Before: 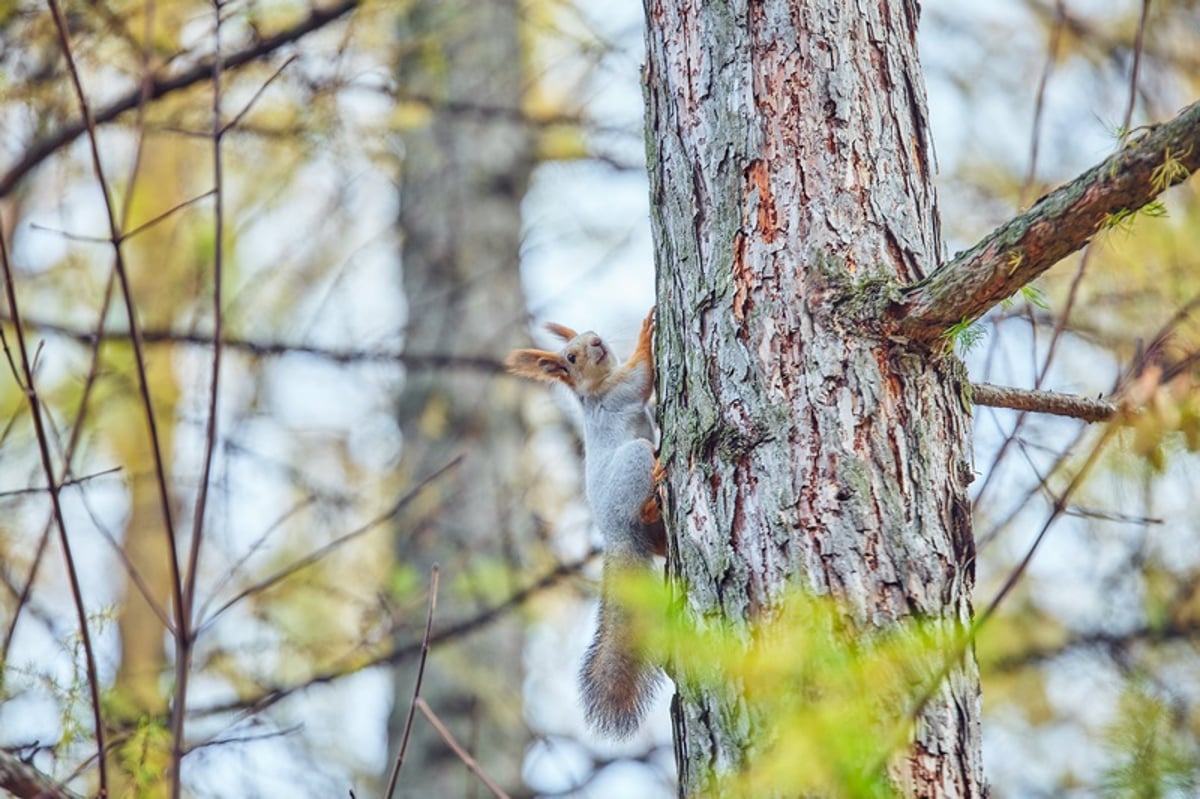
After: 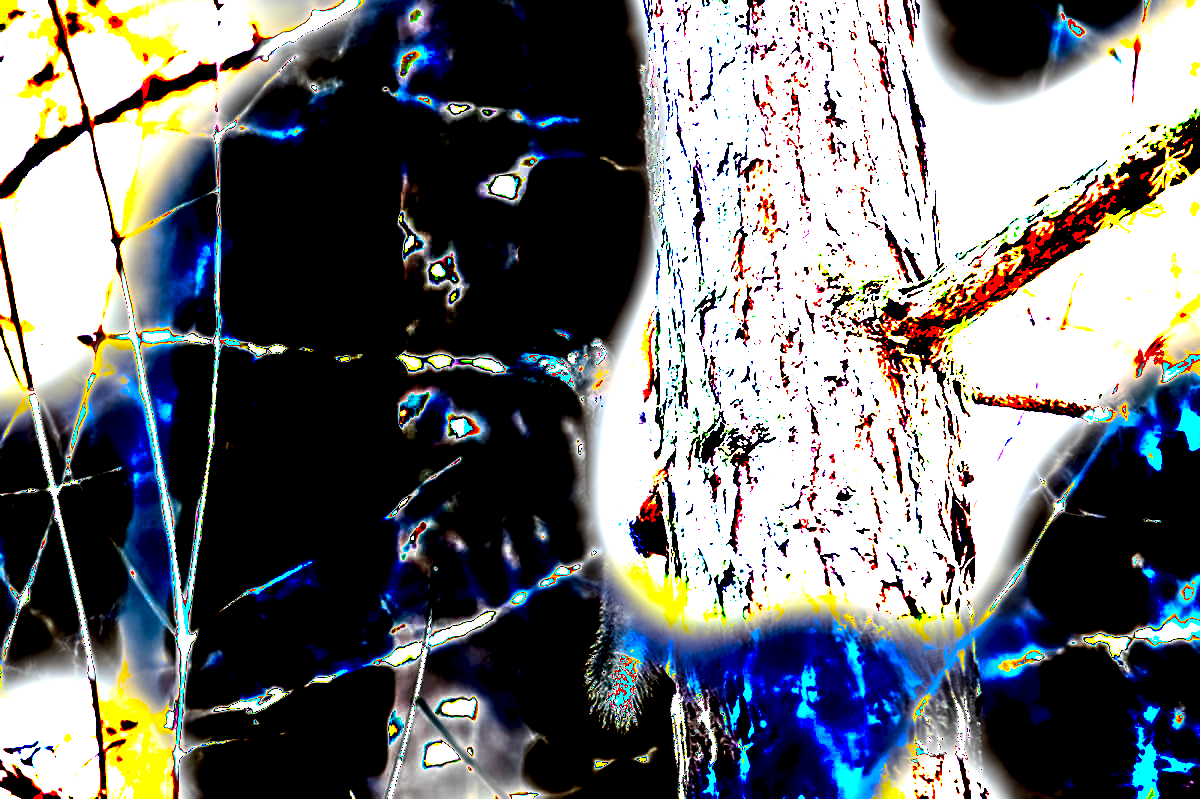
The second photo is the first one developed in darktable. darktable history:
velvia: on, module defaults
shadows and highlights: soften with gaussian
exposure: black level correction 0.1, exposure 2.977 EV, compensate exposure bias true, compensate highlight preservation false
